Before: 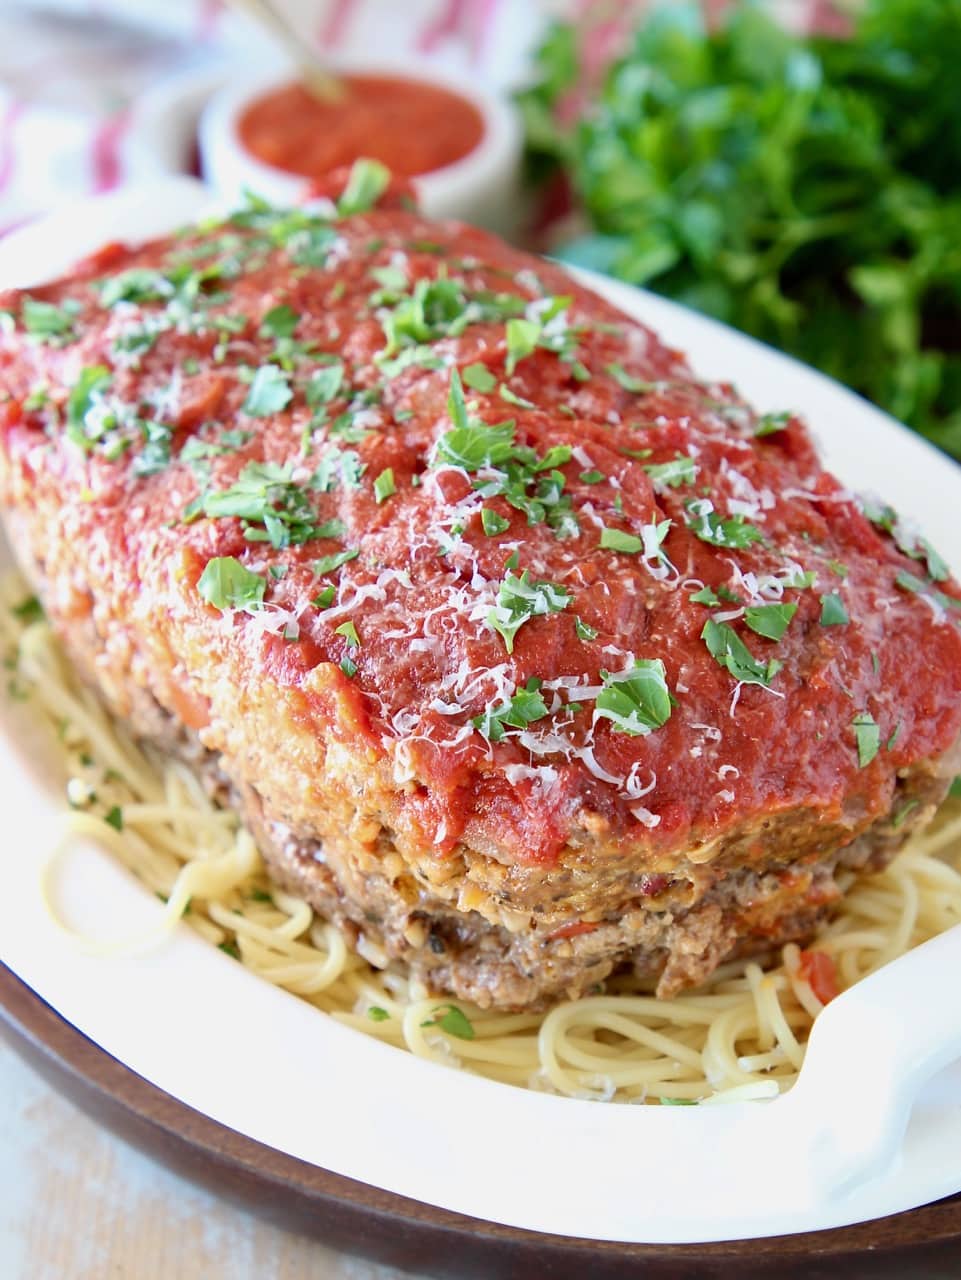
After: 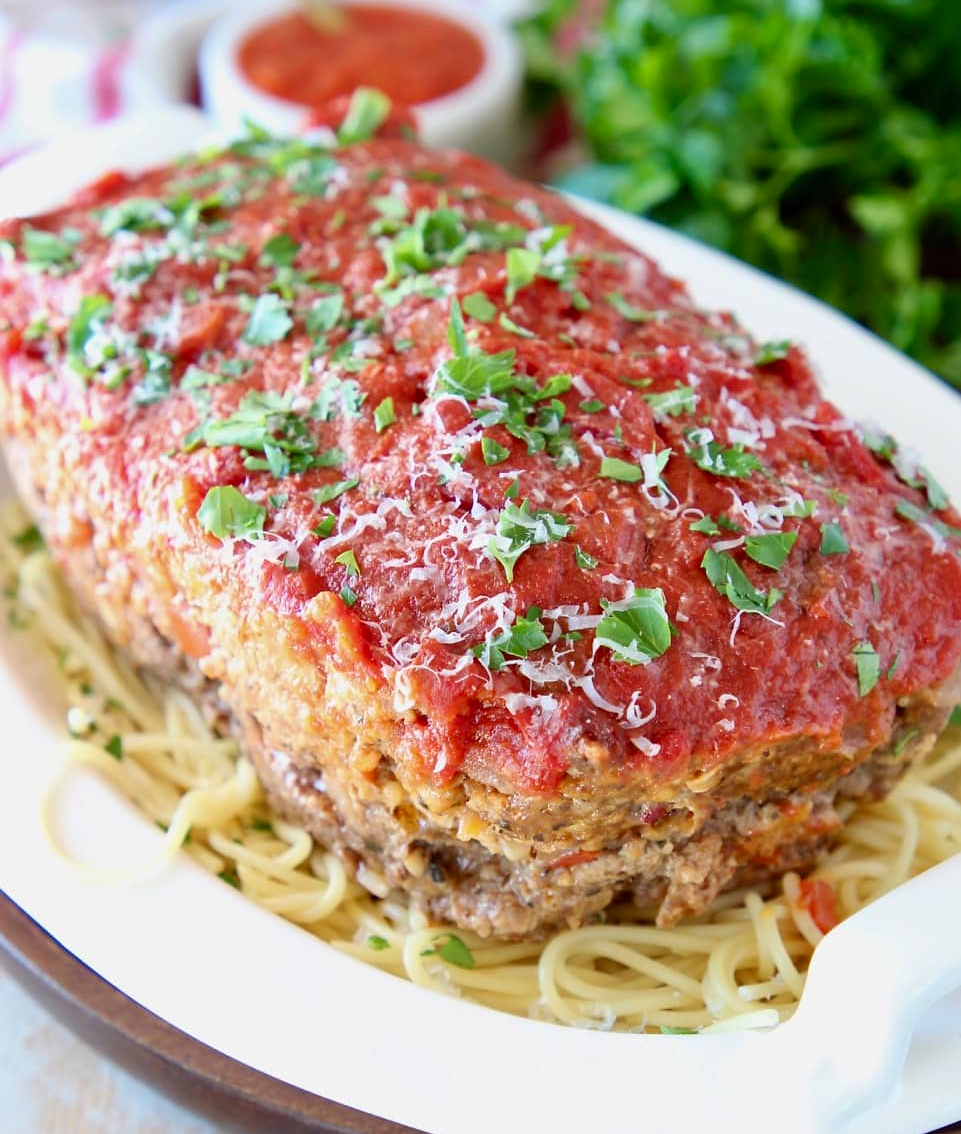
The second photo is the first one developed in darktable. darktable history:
crop and rotate: top 5.609%, bottom 5.721%
color correction: highlights b* 0.027, saturation 1.09
